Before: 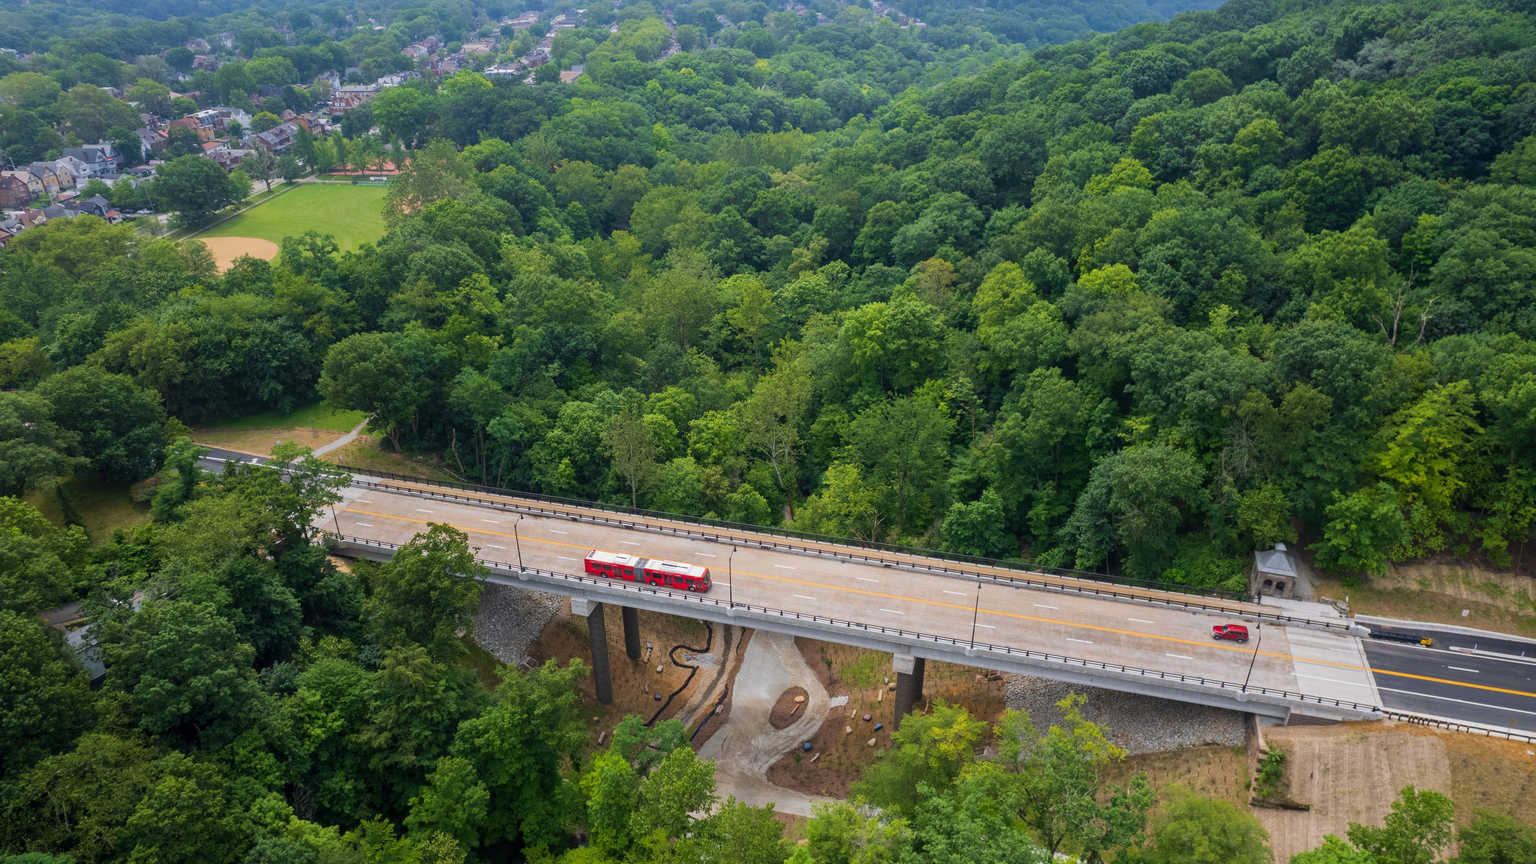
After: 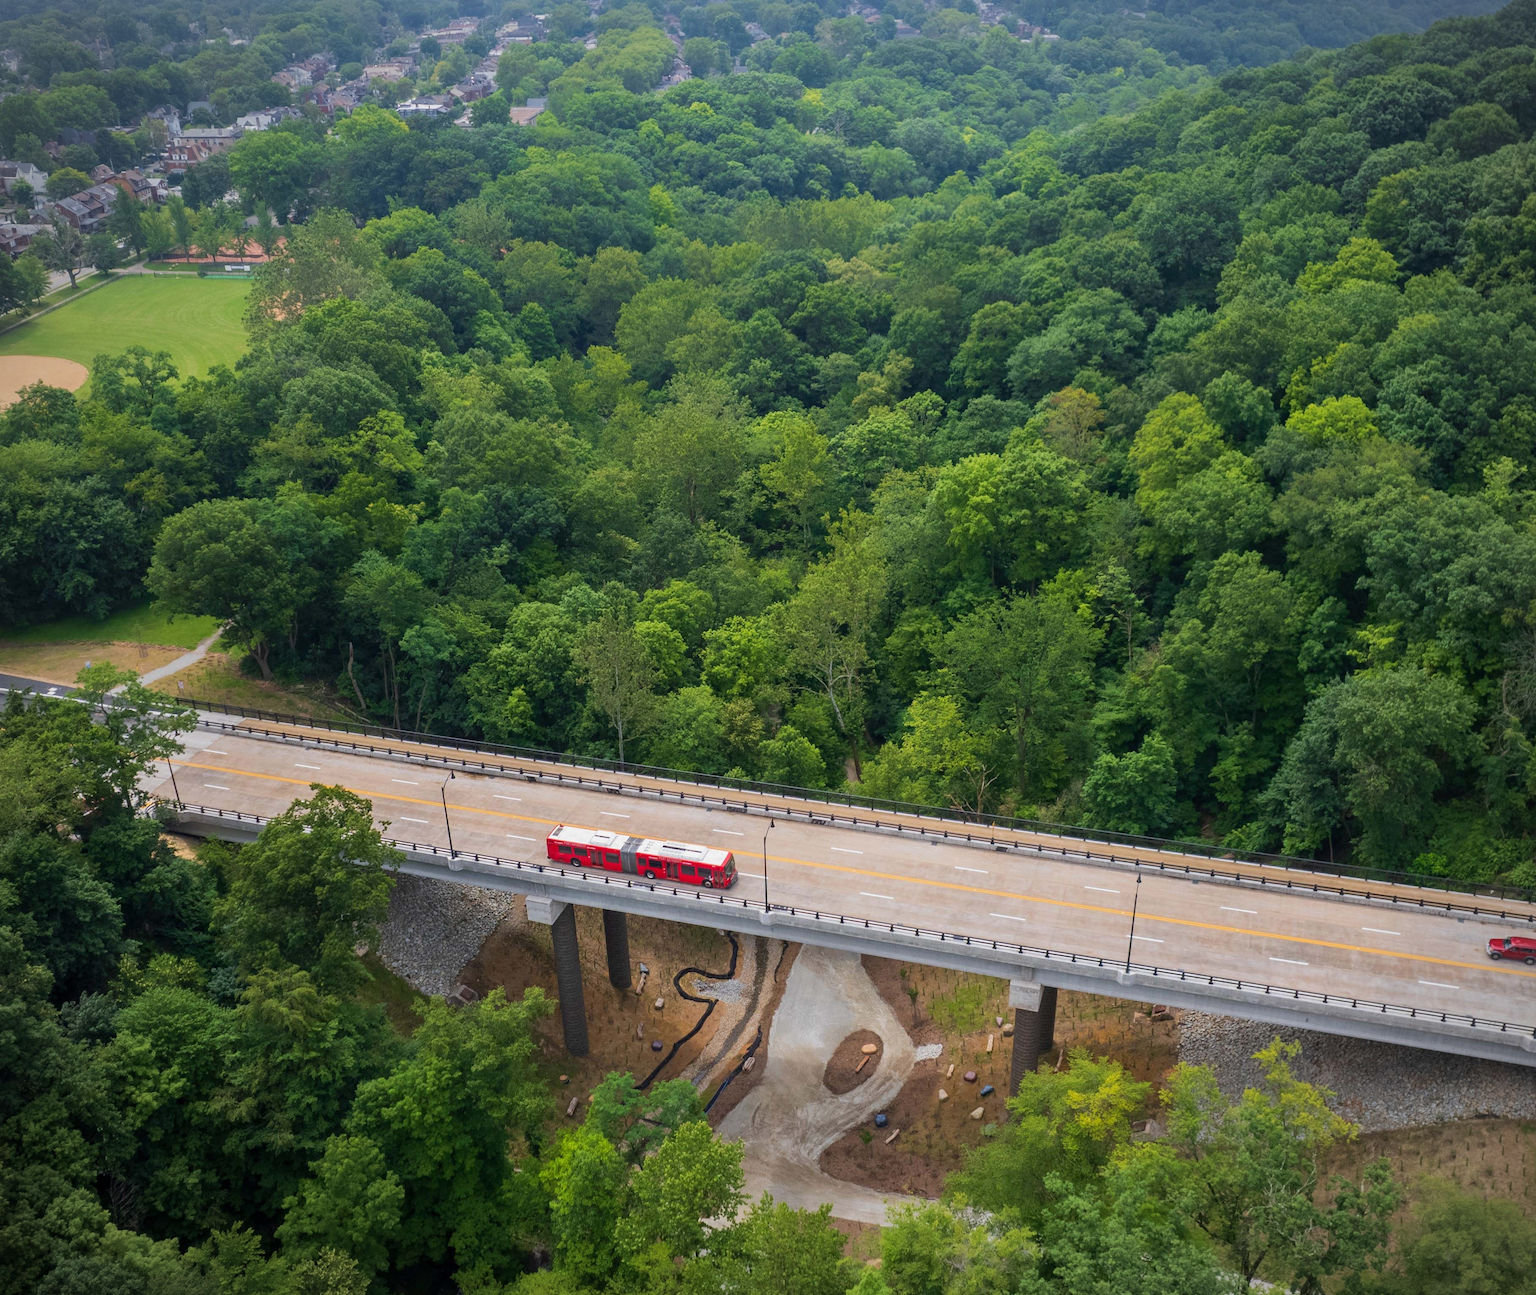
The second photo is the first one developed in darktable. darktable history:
crop and rotate: left 14.345%, right 18.956%
vignetting: fall-off start 88.5%, fall-off radius 44.58%, brightness -0.453, saturation -0.309, width/height ratio 1.162
